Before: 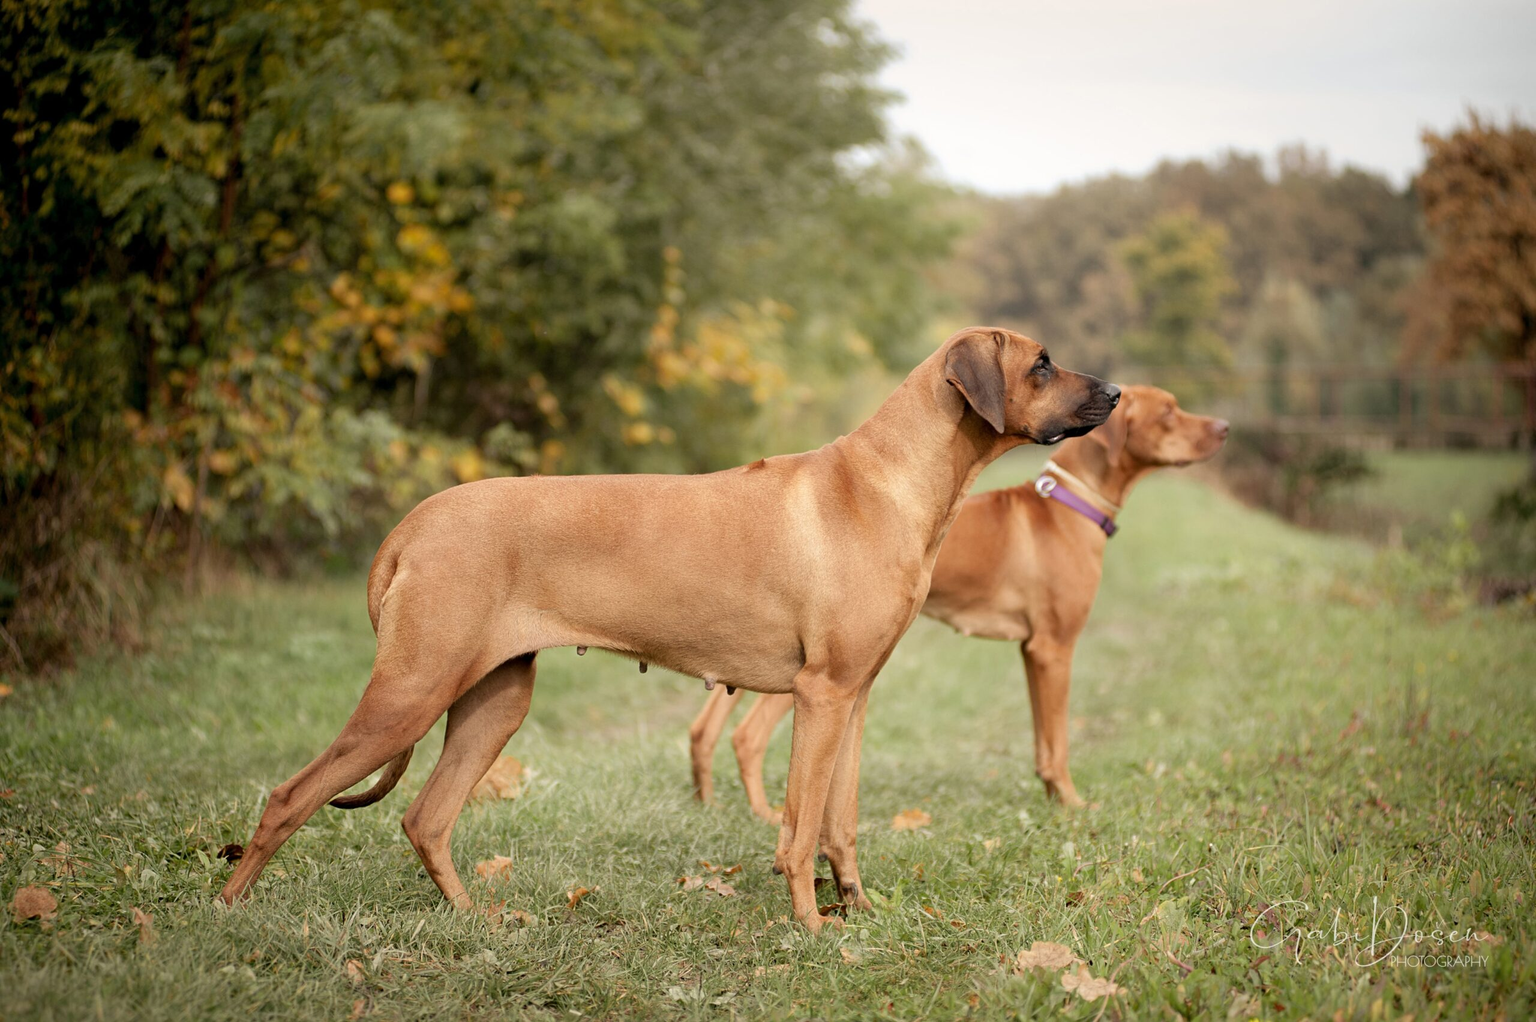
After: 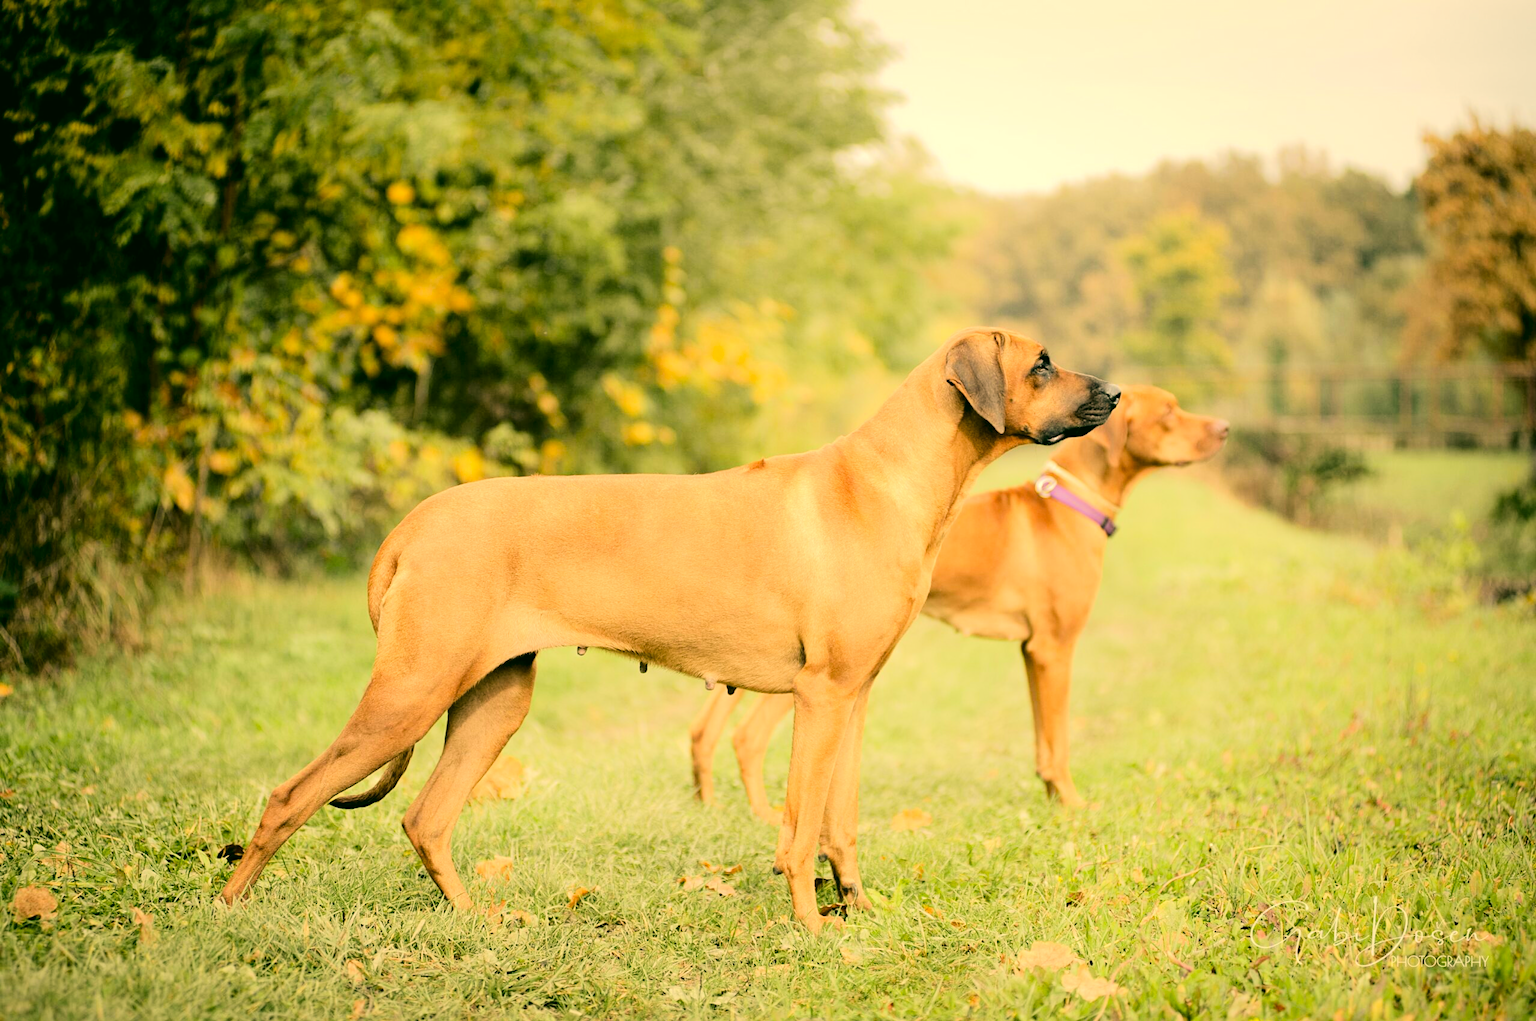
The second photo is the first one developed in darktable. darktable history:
tone equalizer: -7 EV 0.149 EV, -6 EV 0.618 EV, -5 EV 1.16 EV, -4 EV 1.3 EV, -3 EV 1.16 EV, -2 EV 0.6 EV, -1 EV 0.151 EV, edges refinement/feathering 500, mask exposure compensation -1.57 EV, preserve details no
color correction: highlights a* 5.23, highlights b* 24, shadows a* -16.07, shadows b* 3.84
